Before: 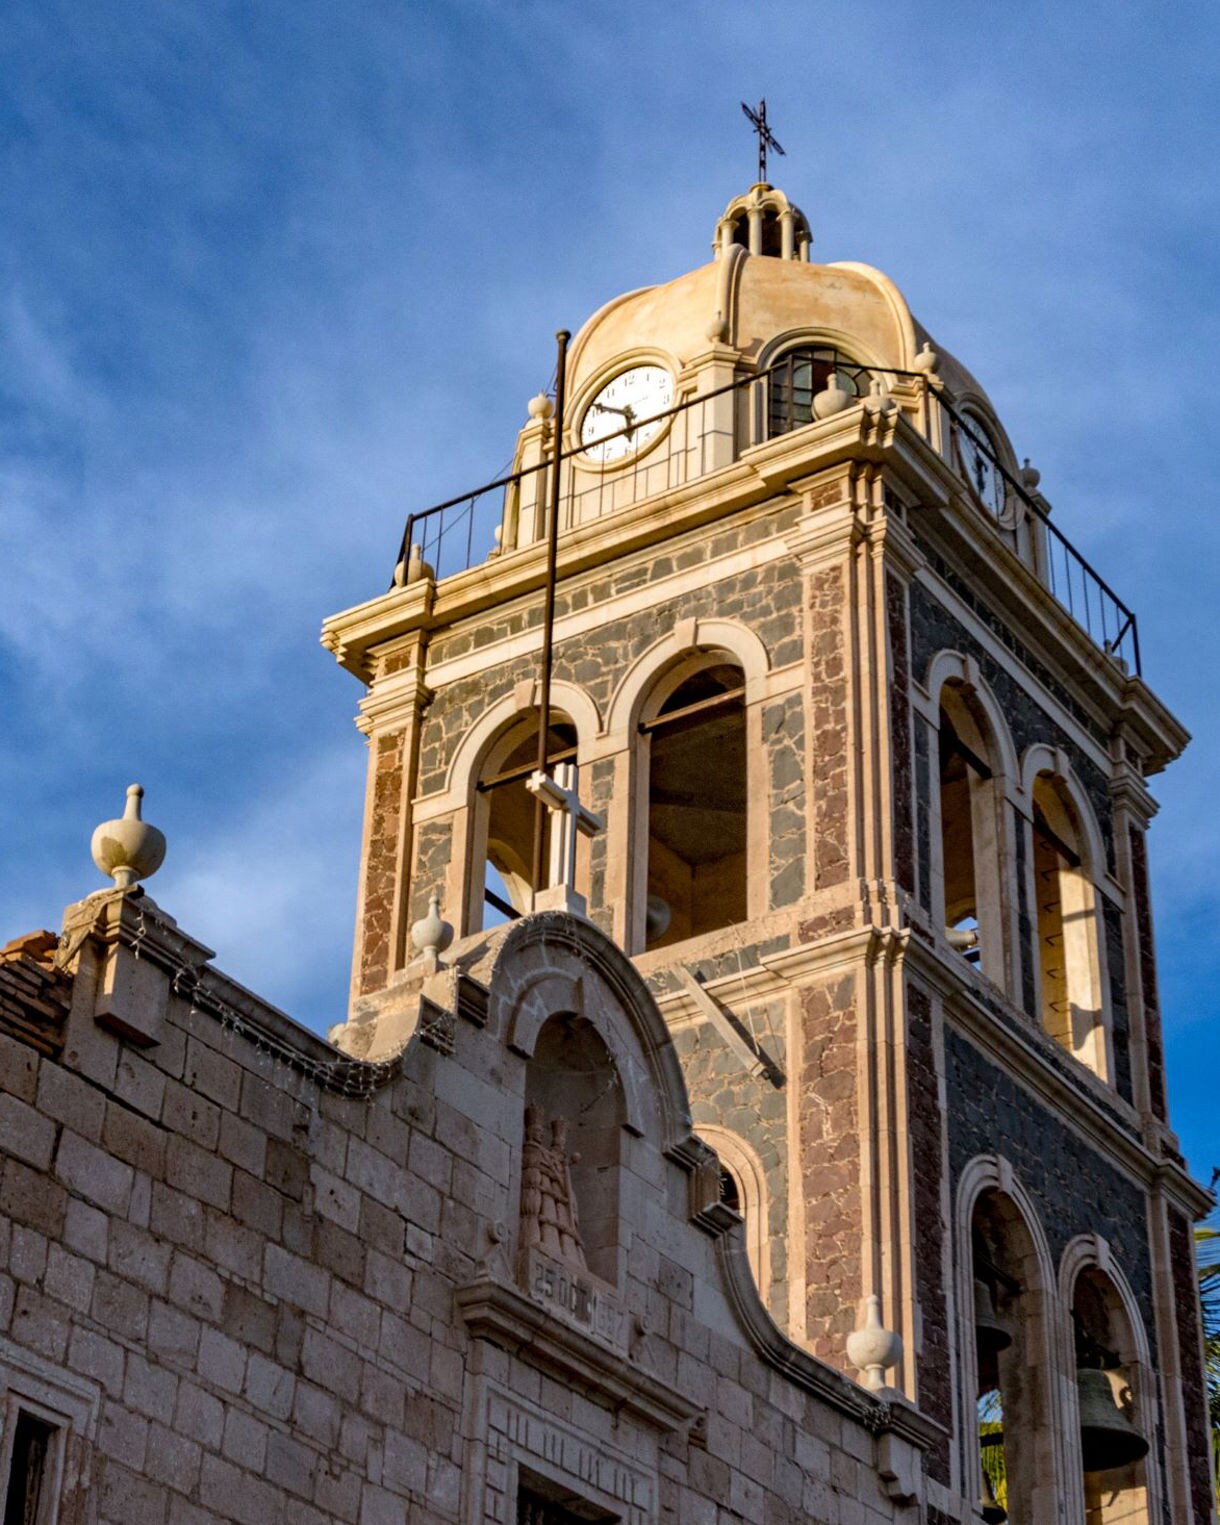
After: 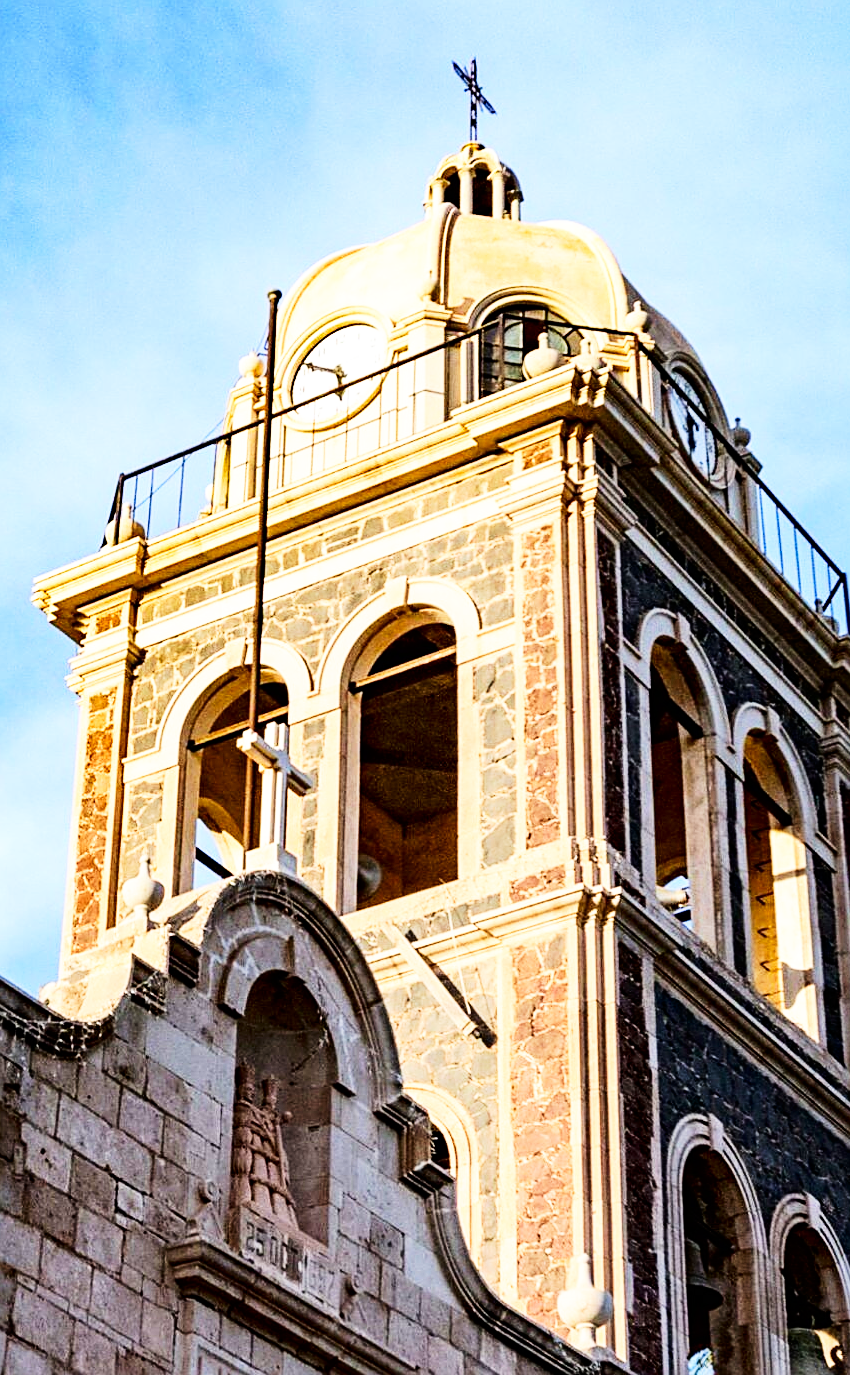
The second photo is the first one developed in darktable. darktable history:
sharpen: on, module defaults
base curve: curves: ch0 [(0, 0) (0.007, 0.004) (0.027, 0.03) (0.046, 0.07) (0.207, 0.54) (0.442, 0.872) (0.673, 0.972) (1, 1)], preserve colors none
crop and rotate: left 23.737%, top 2.717%, right 6.571%, bottom 7.061%
tone curve: curves: ch0 [(0, 0) (0.004, 0.001) (0.133, 0.112) (0.325, 0.362) (0.832, 0.893) (1, 1)], color space Lab, independent channels, preserve colors none
